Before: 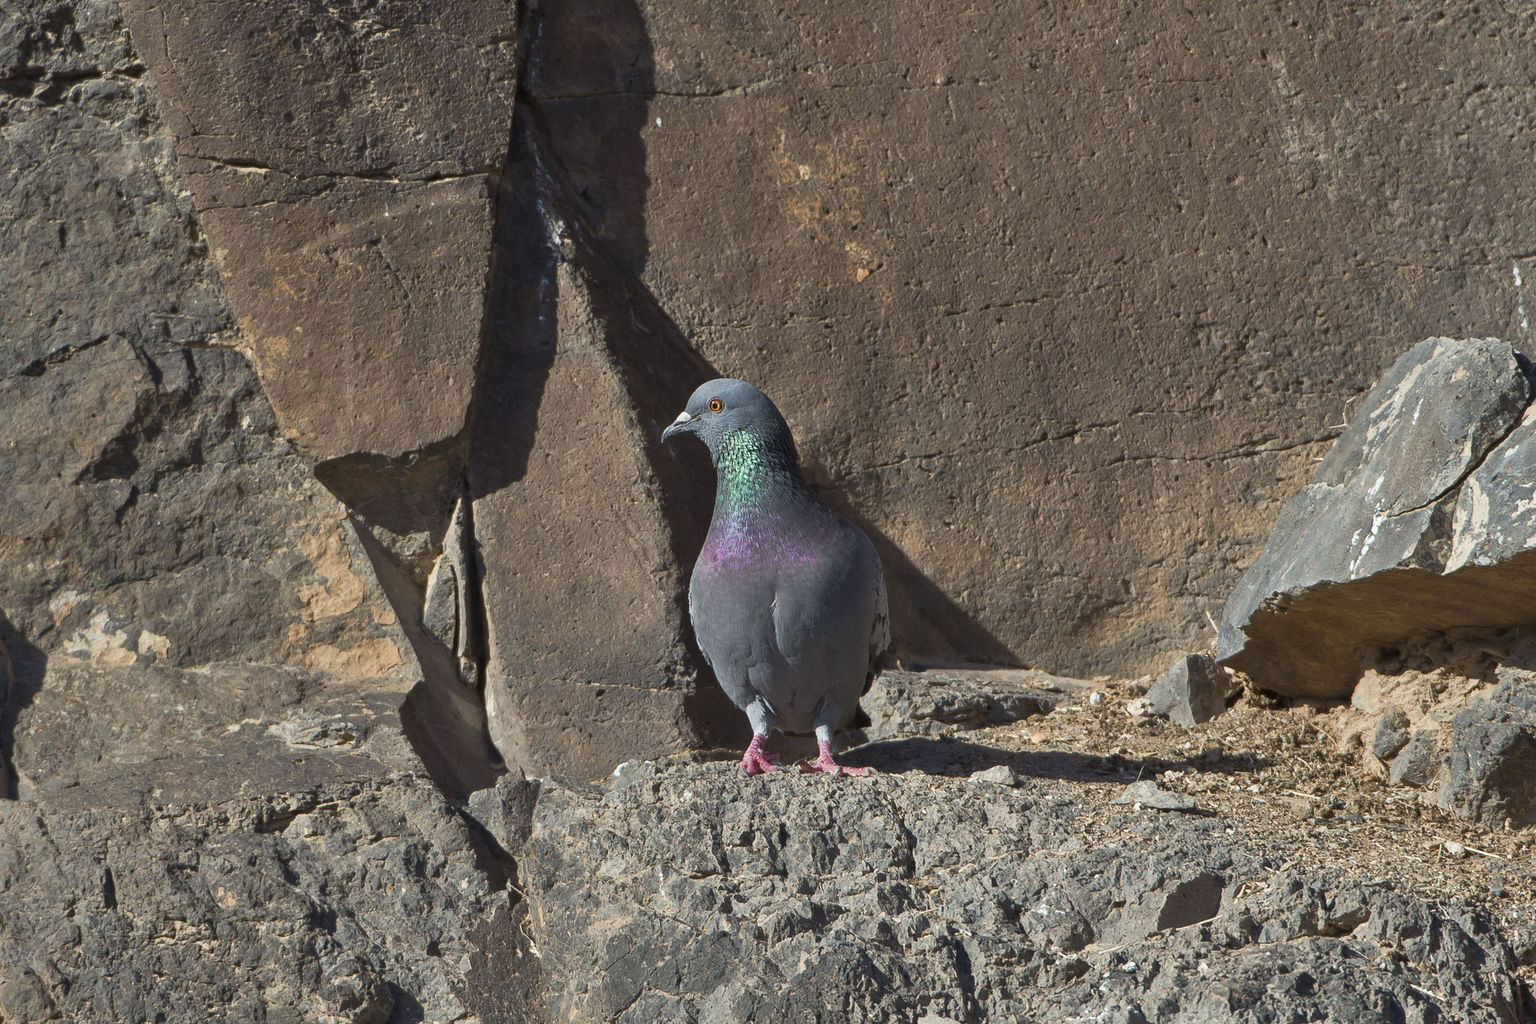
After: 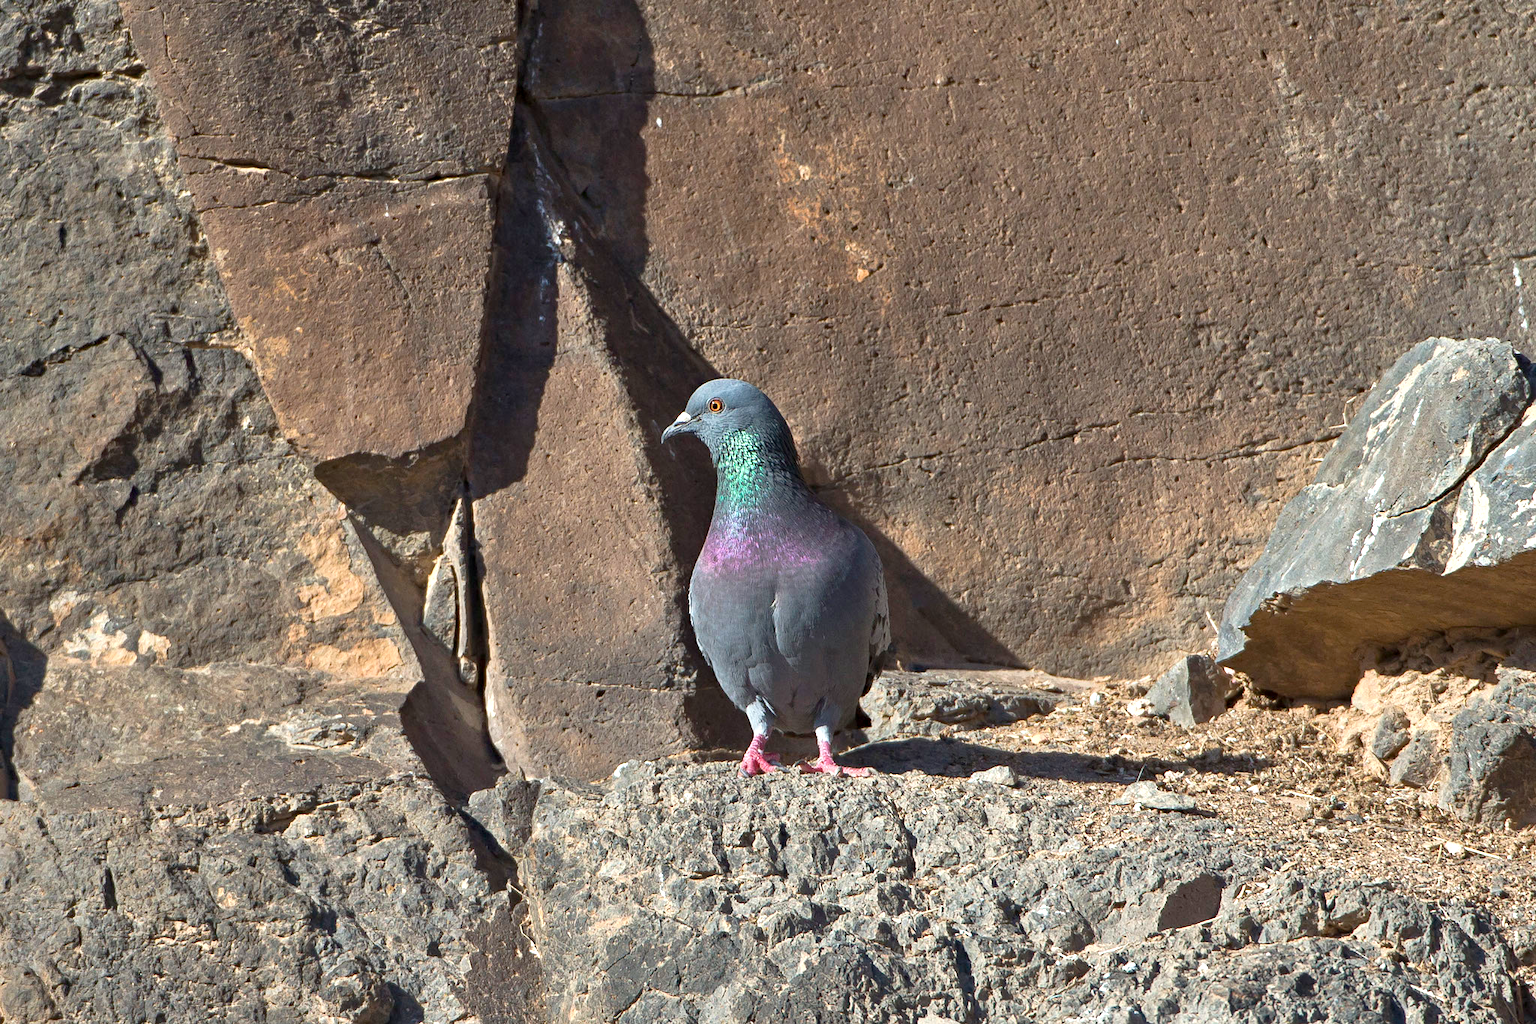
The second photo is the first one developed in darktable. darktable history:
exposure: exposure 0.694 EV, compensate exposure bias true, compensate highlight preservation false
haze removal: adaptive false
